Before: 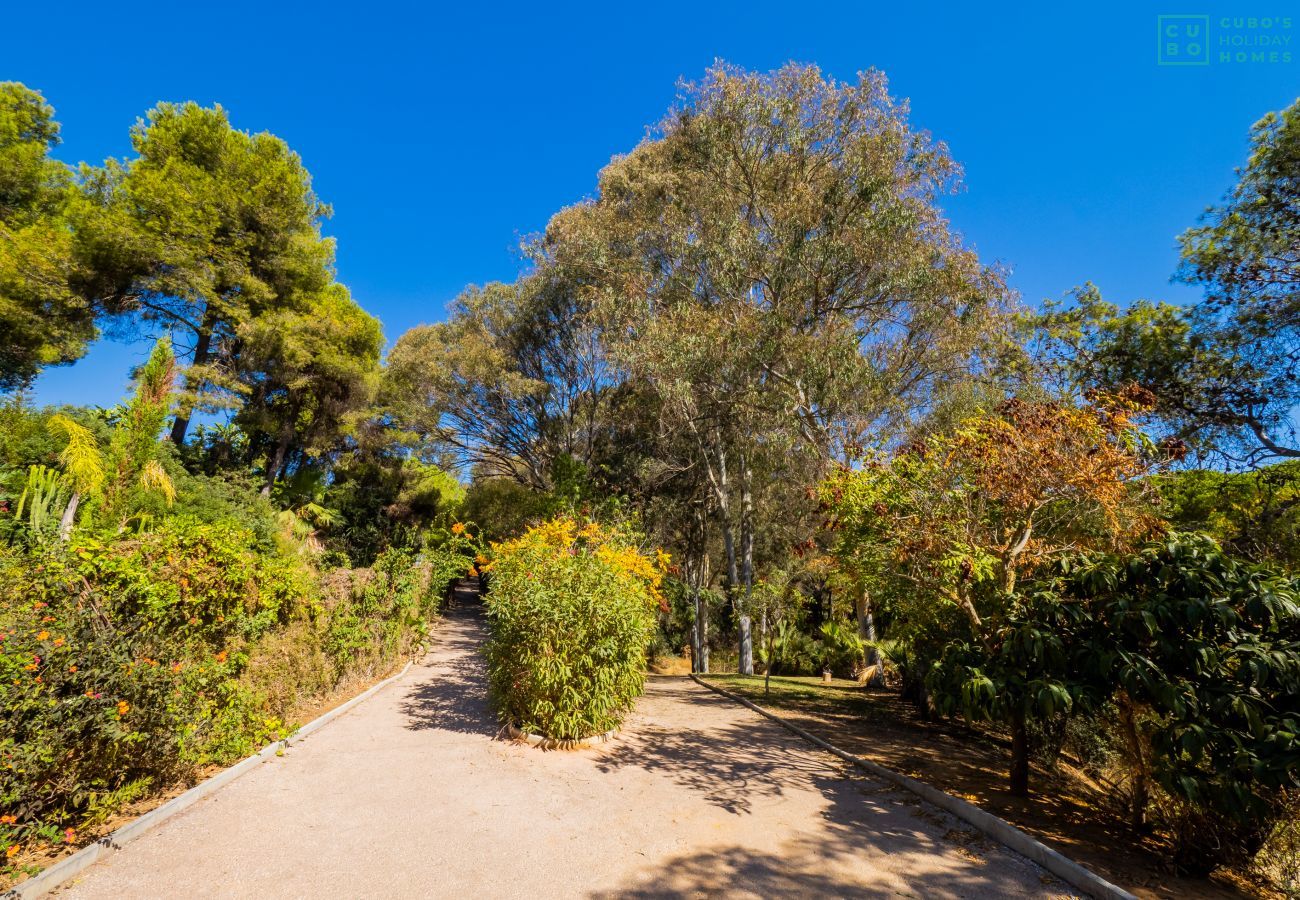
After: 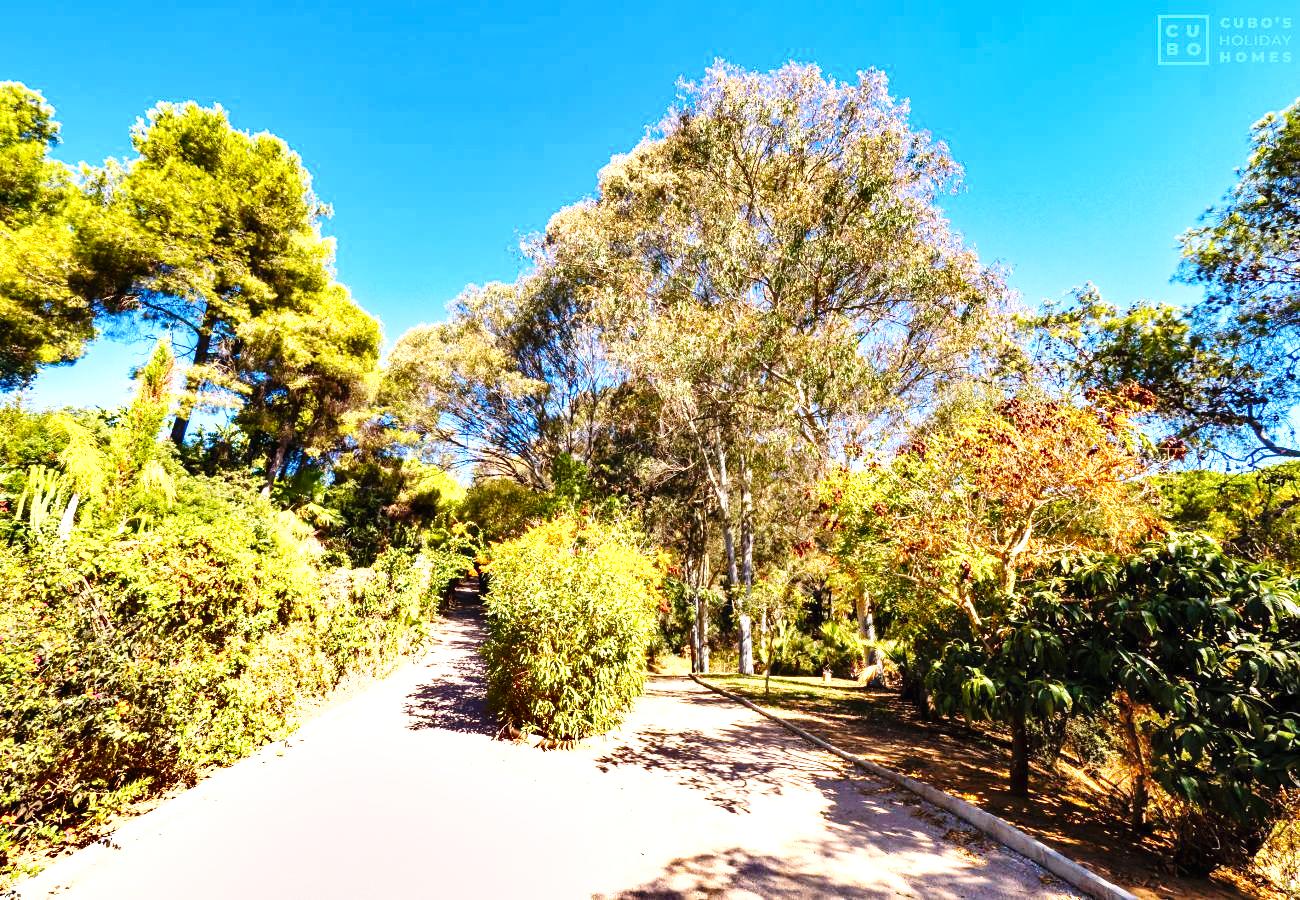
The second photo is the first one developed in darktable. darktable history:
base curve: curves: ch0 [(0, 0) (0.036, 0.025) (0.121, 0.166) (0.206, 0.329) (0.605, 0.79) (1, 1)], preserve colors none
shadows and highlights: shadows 60, highlights -60.23, soften with gaussian
exposure: black level correction 0, exposure 1.5 EV, compensate exposure bias true, compensate highlight preservation false
white balance: red 1.05, blue 1.072
